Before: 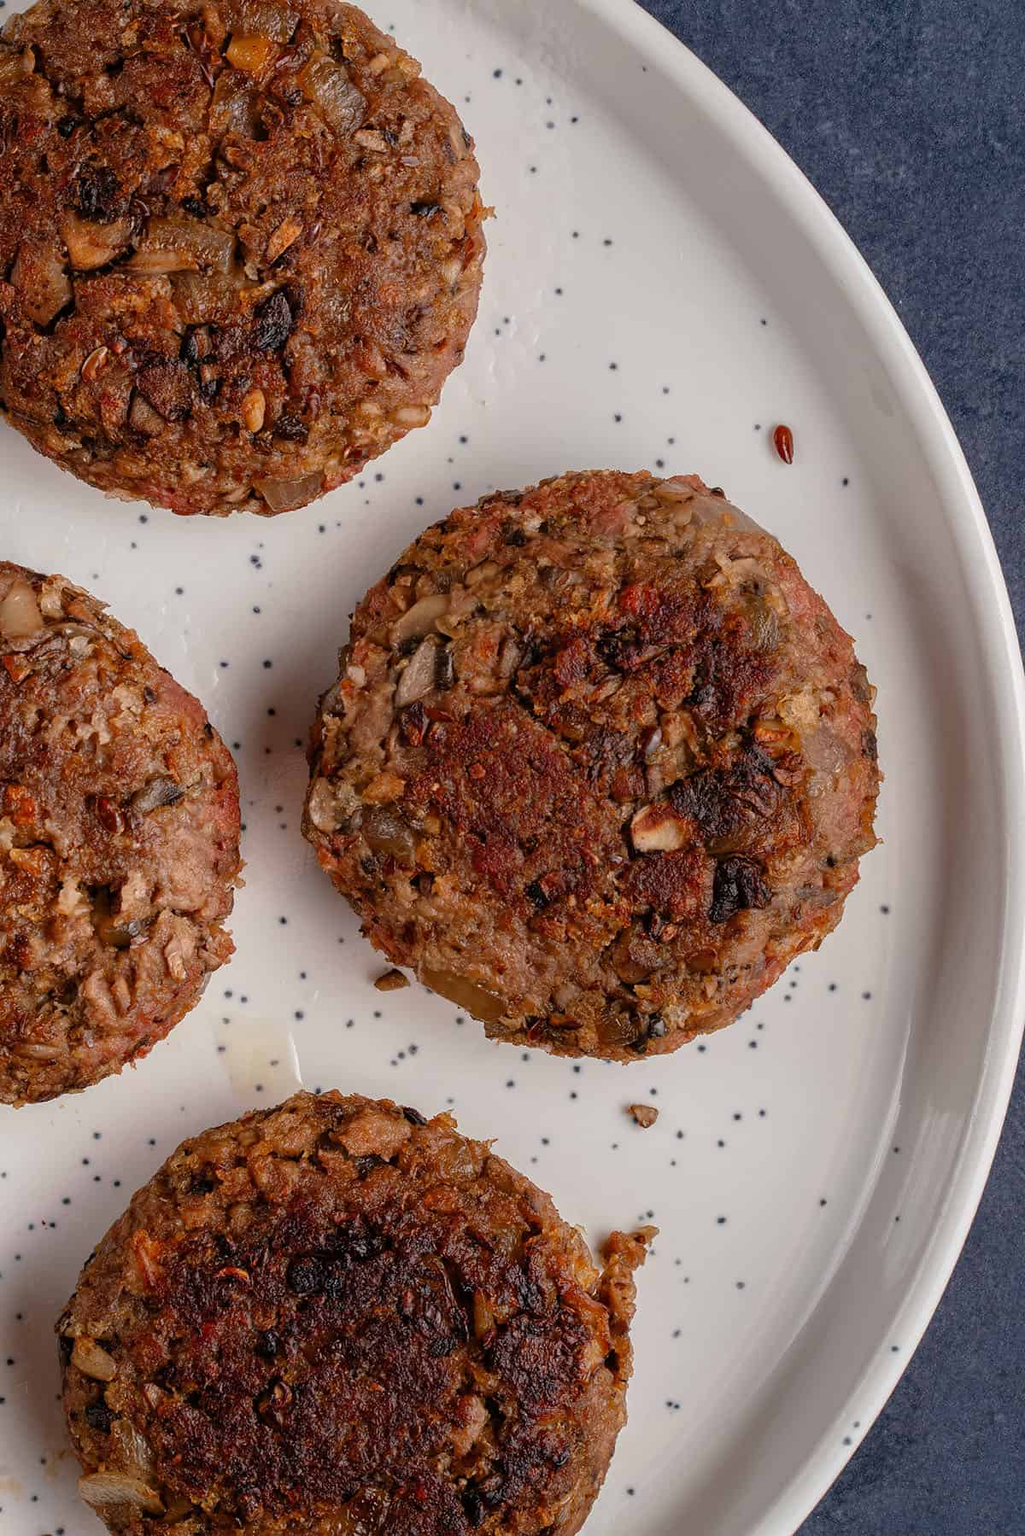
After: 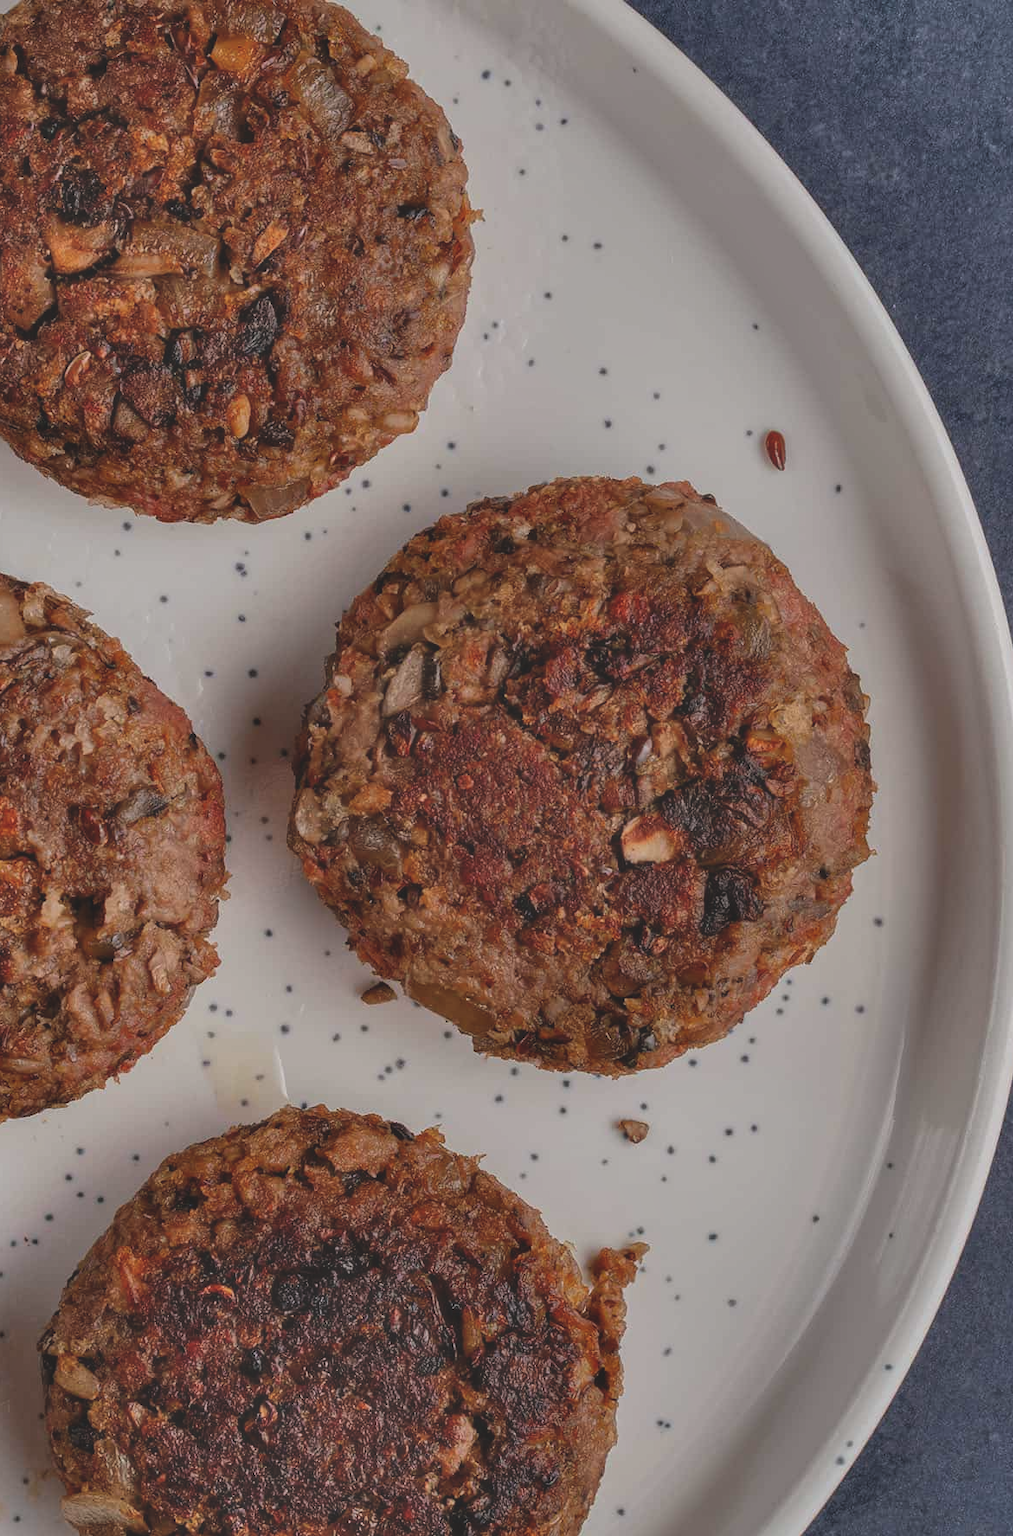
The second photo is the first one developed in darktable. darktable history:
shadows and highlights: shadows 60, soften with gaussian
crop and rotate: left 1.774%, right 0.633%, bottom 1.28%
local contrast: mode bilateral grid, contrast 100, coarseness 100, detail 91%, midtone range 0.2
haze removal: strength -0.05
exposure: black level correction -0.015, exposure -0.5 EV, compensate highlight preservation false
